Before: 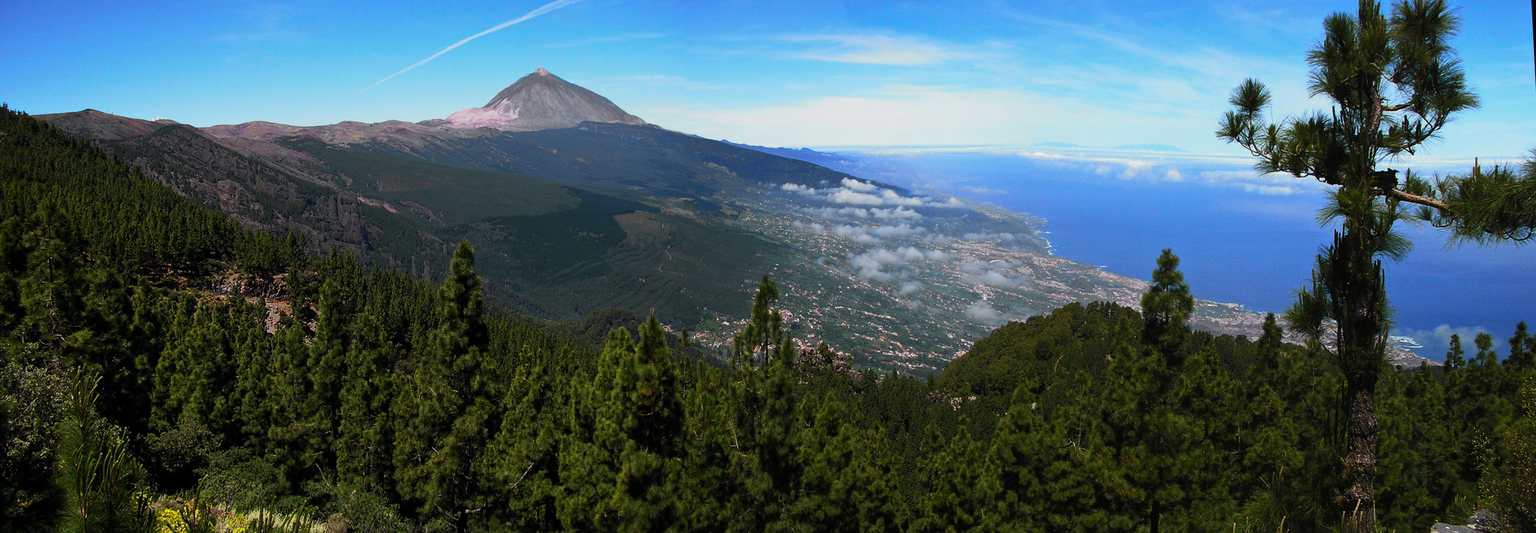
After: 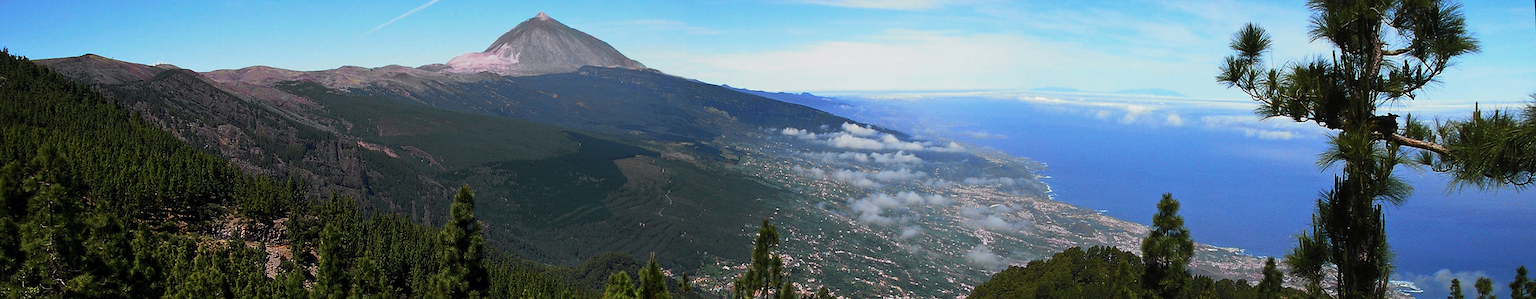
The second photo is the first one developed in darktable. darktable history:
sharpen: on, module defaults
crop and rotate: top 10.48%, bottom 33.225%
contrast brightness saturation: saturation -0.056
